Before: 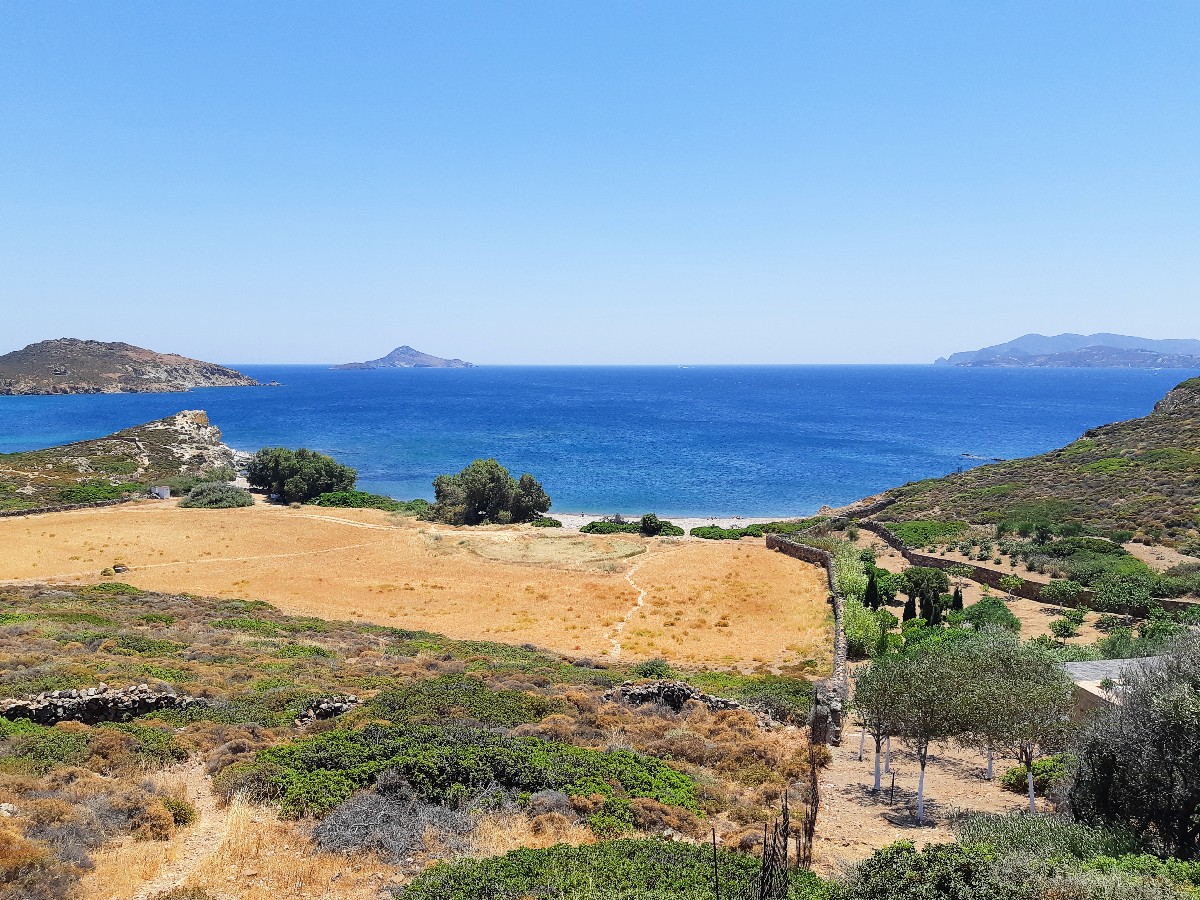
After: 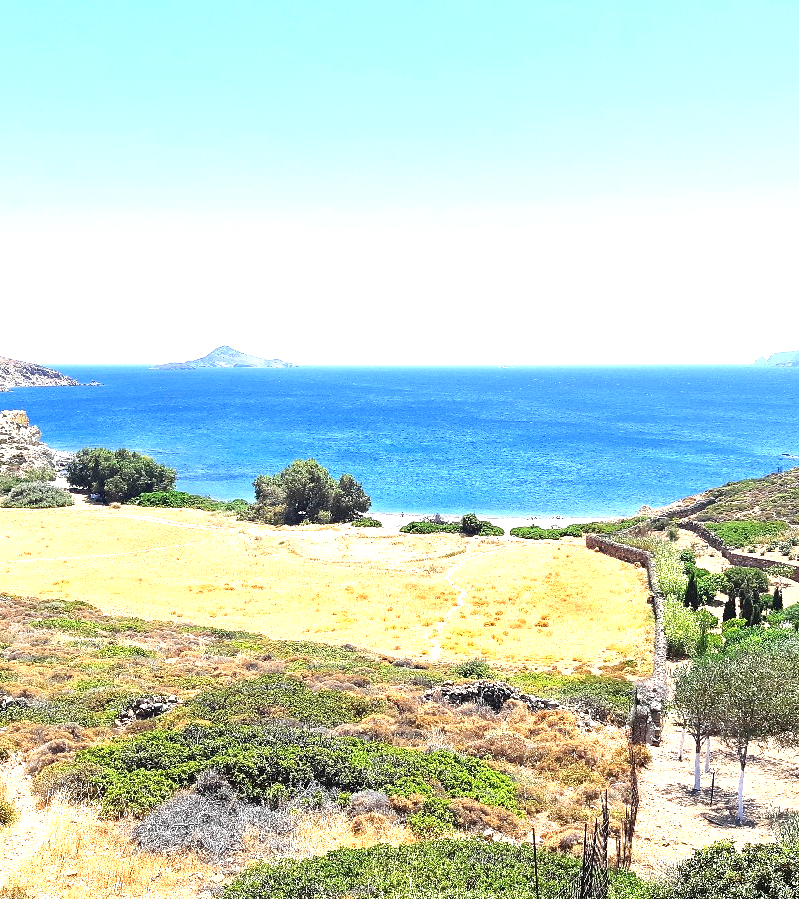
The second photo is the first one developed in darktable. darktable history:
tone equalizer: -8 EV -1.84 EV, -7 EV -1.16 EV, -6 EV -1.62 EV, smoothing diameter 25%, edges refinement/feathering 10, preserve details guided filter
crop and rotate: left 15.055%, right 18.278%
exposure: black level correction 0, exposure 1.35 EV, compensate exposure bias true, compensate highlight preservation false
